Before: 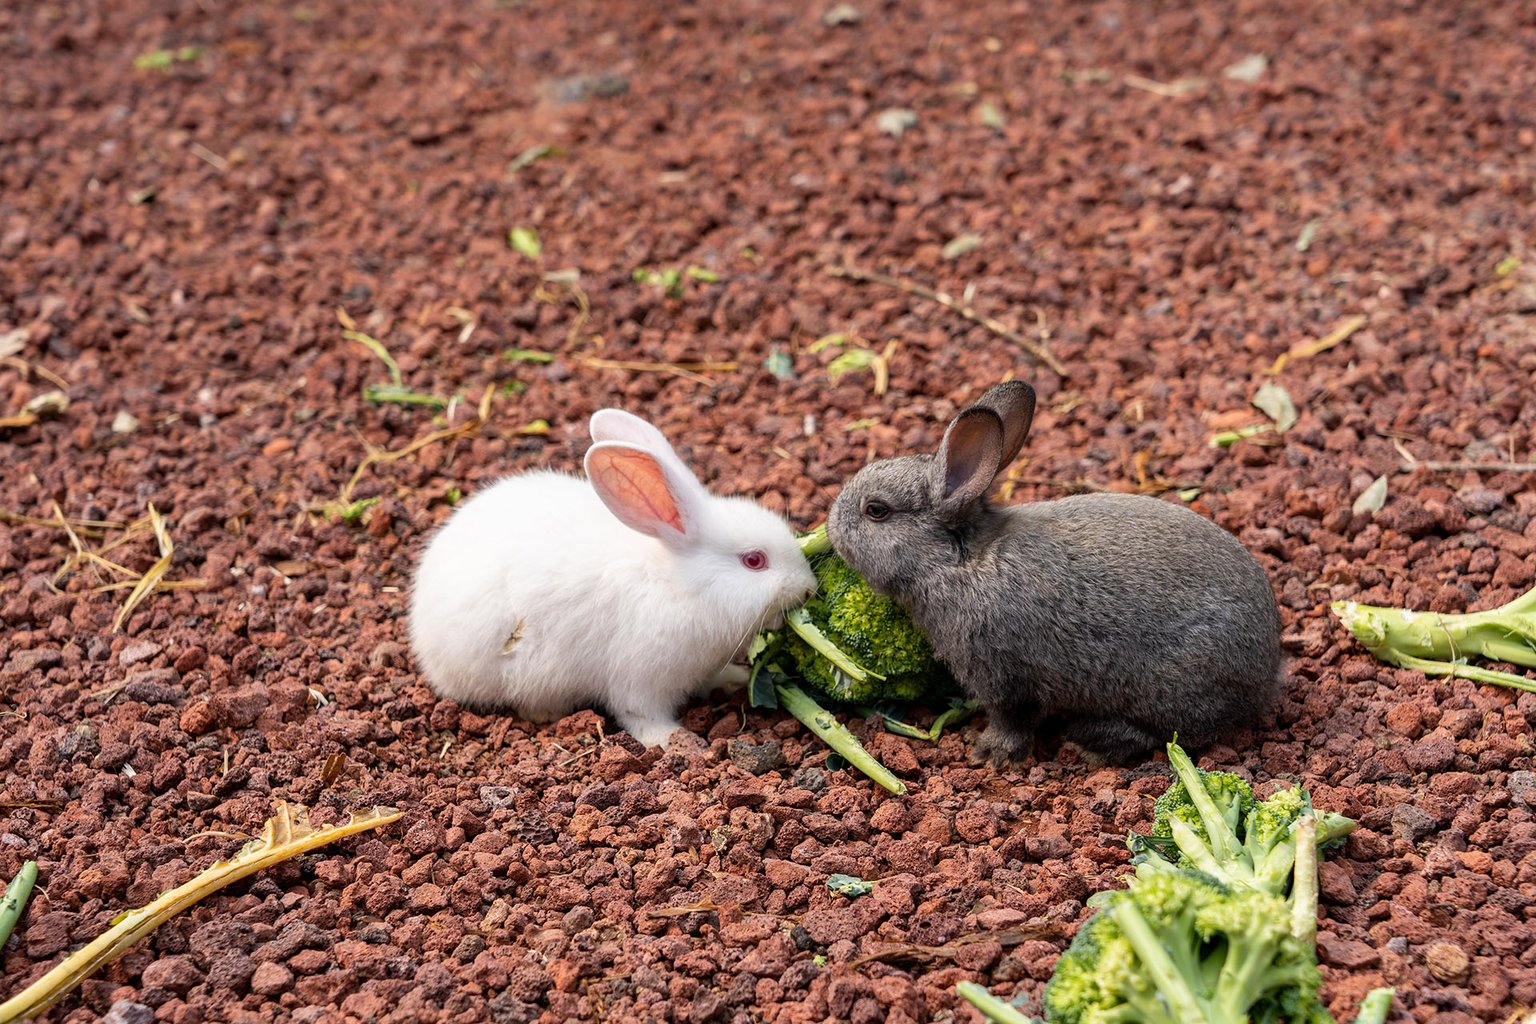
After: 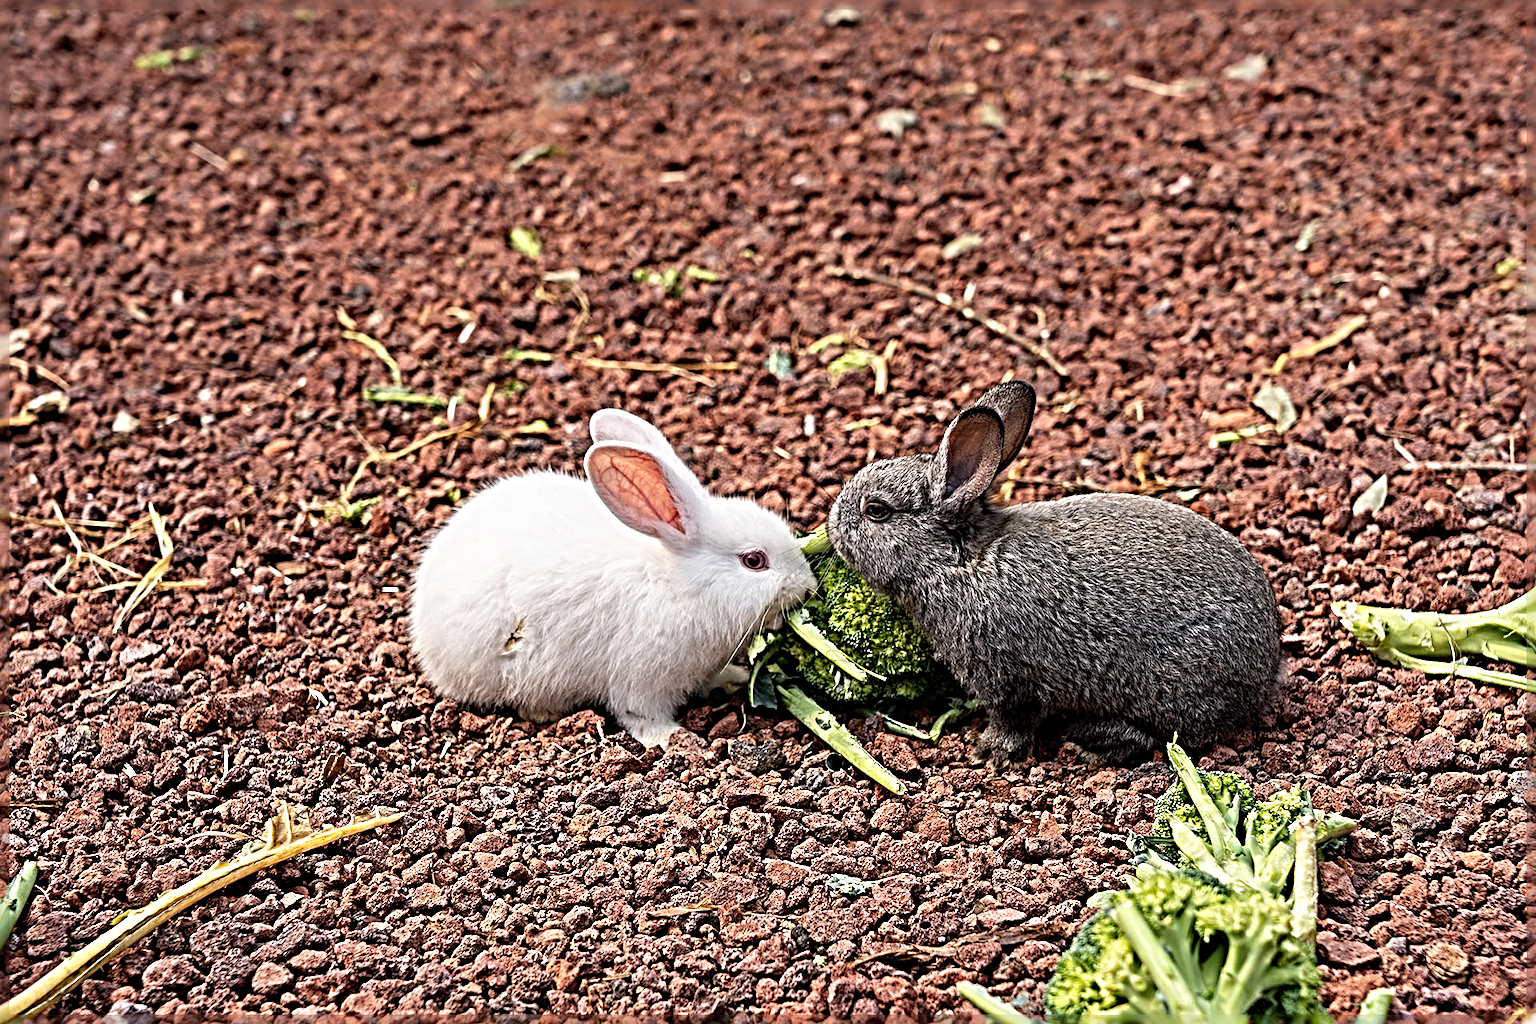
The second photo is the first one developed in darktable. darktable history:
sharpen: radius 6.291, amount 1.808, threshold 0.141
